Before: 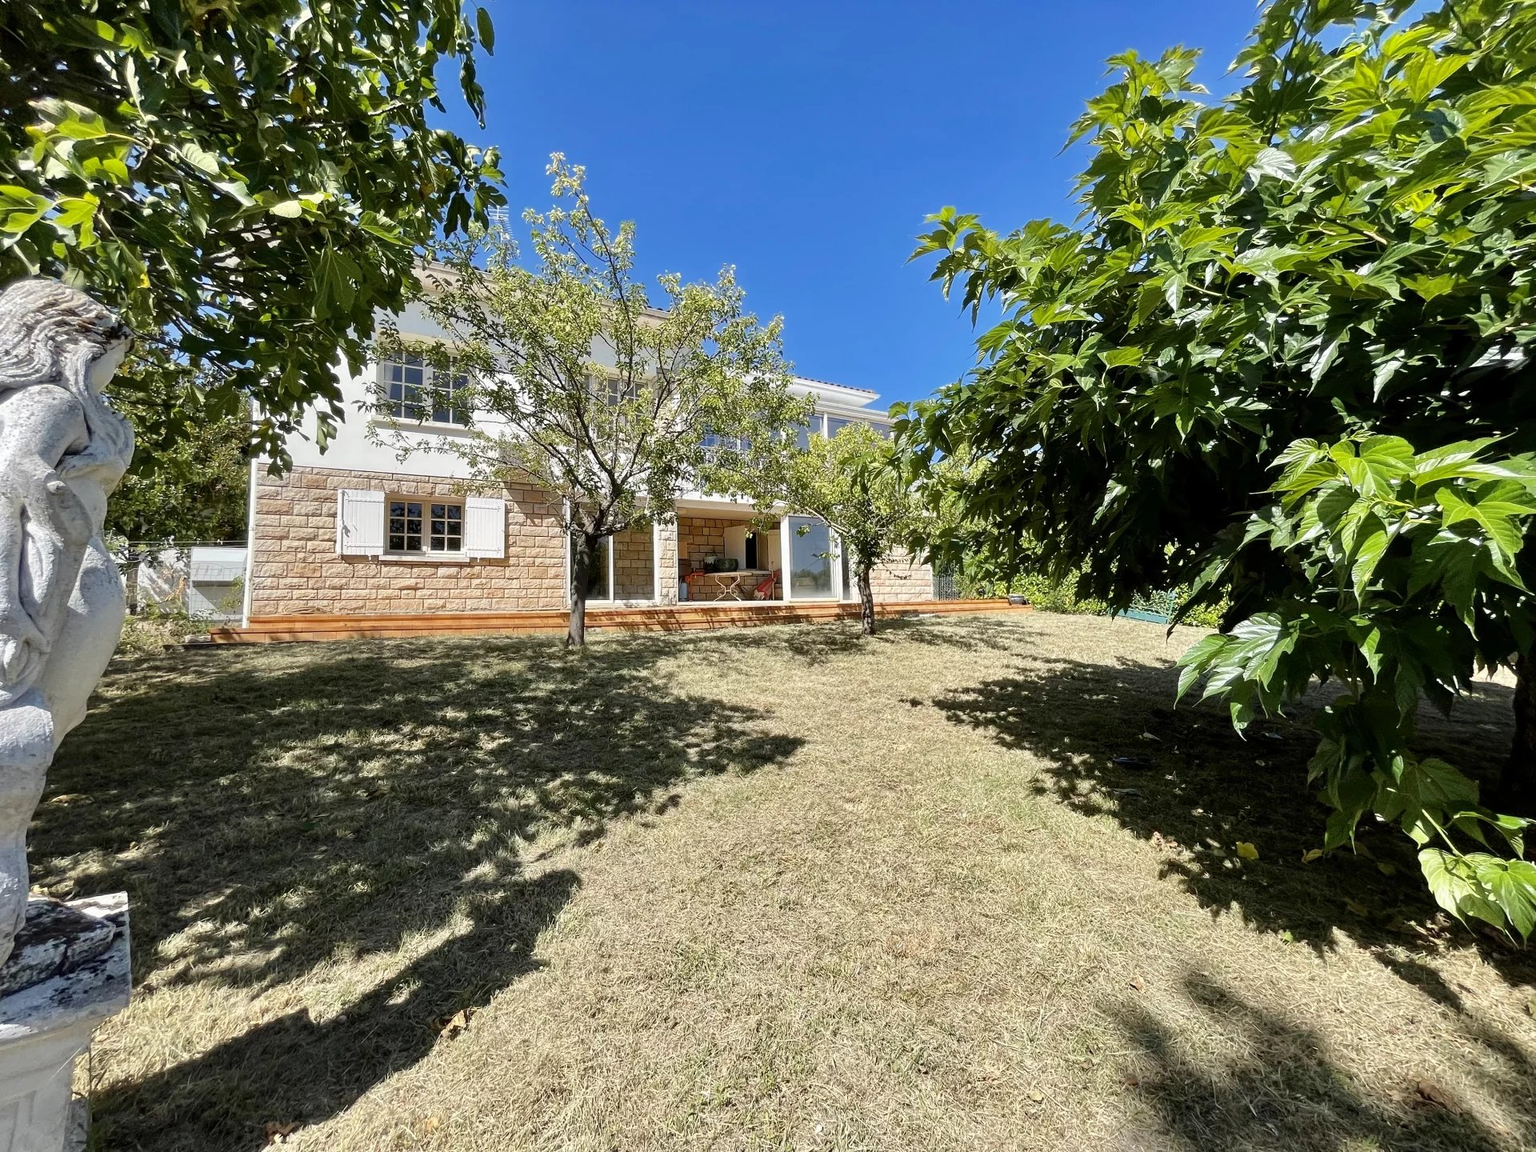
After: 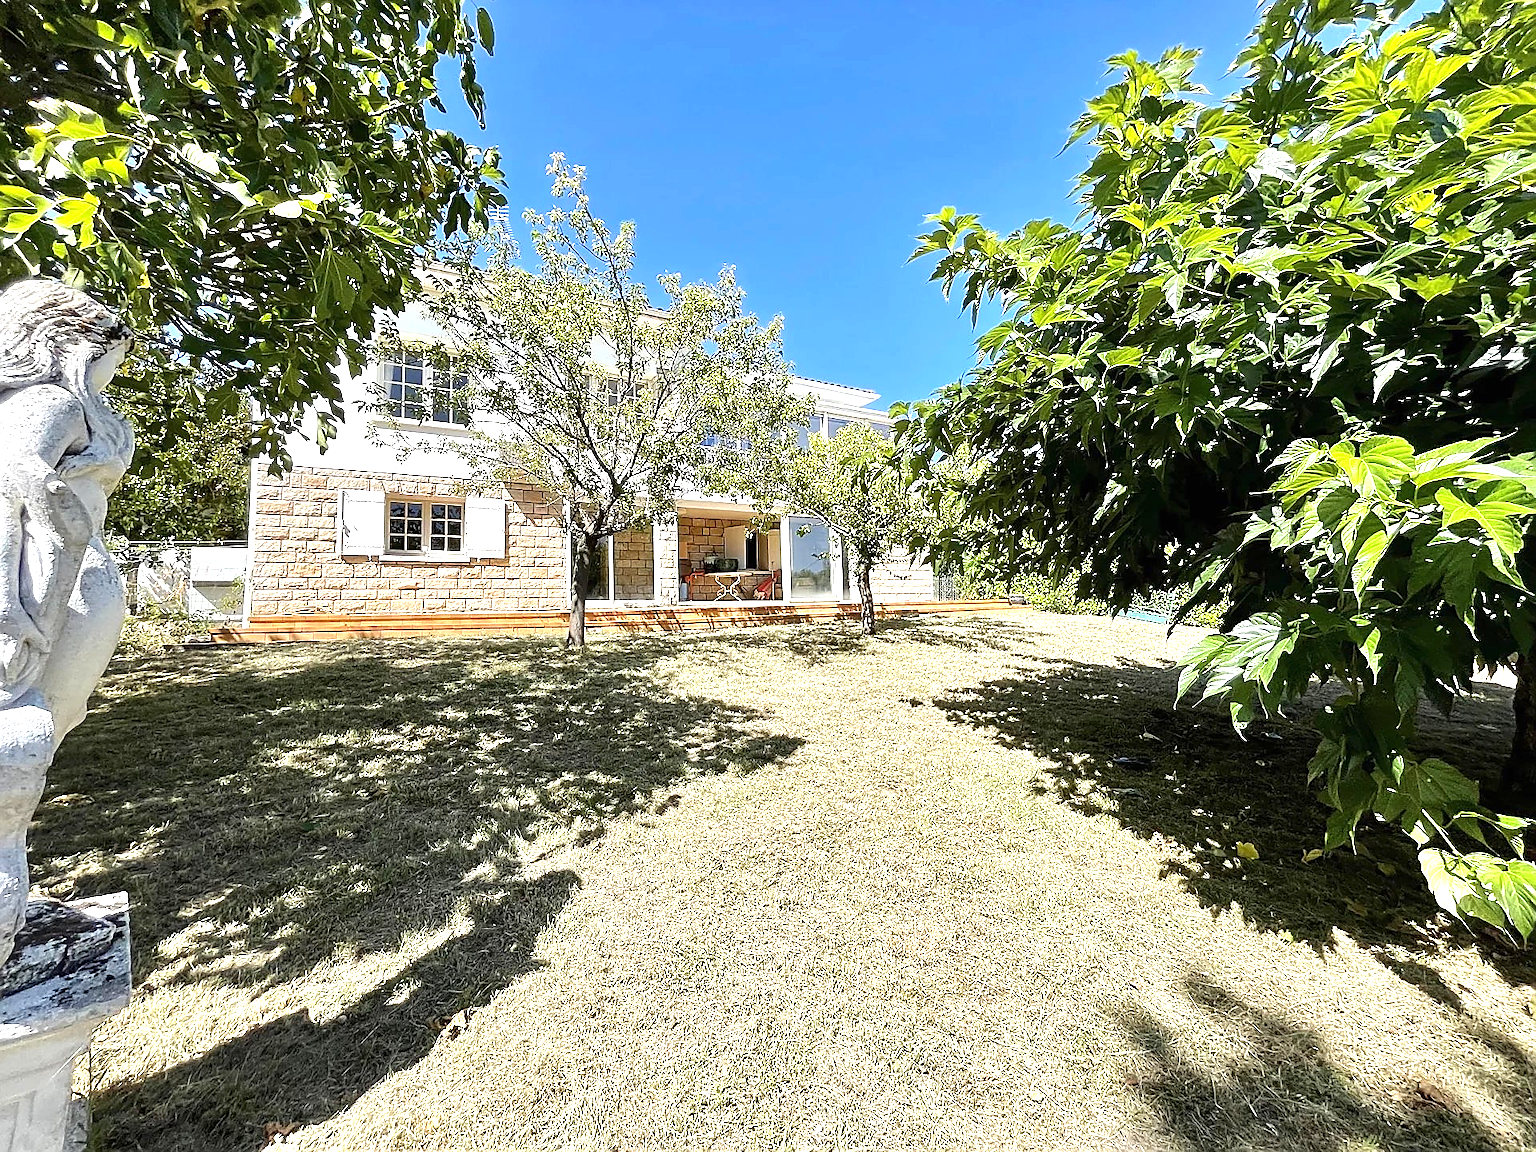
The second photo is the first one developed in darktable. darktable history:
sharpen: radius 1.371, amount 1.253, threshold 0.792
exposure: black level correction 0, exposure 1.024 EV, compensate highlight preservation false
